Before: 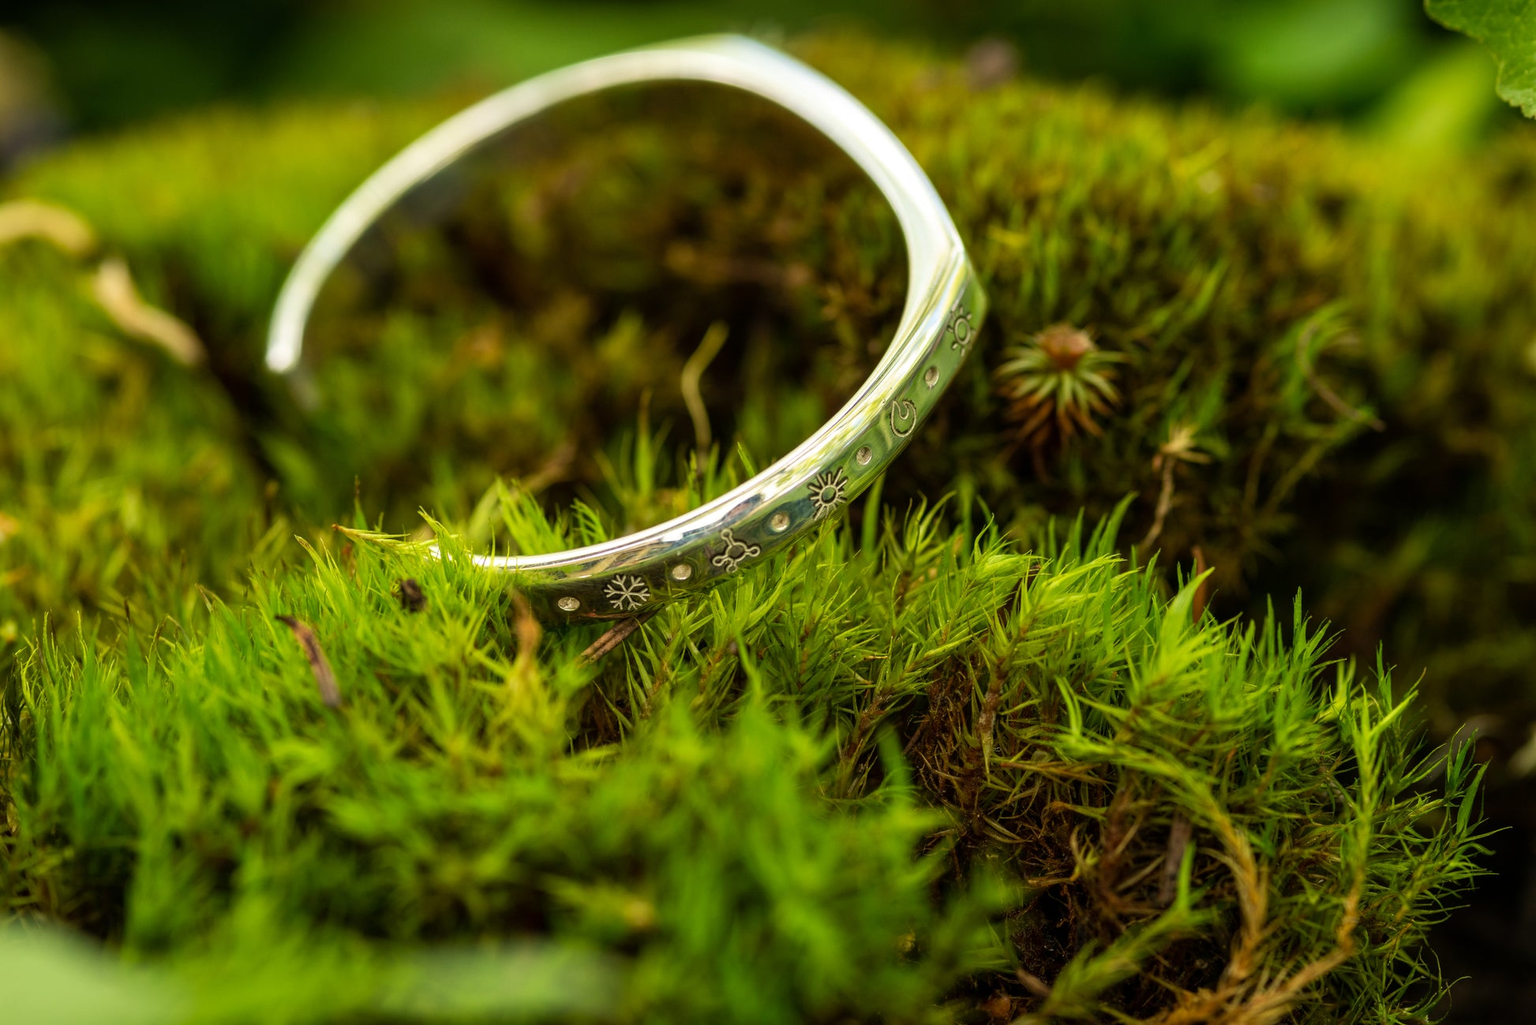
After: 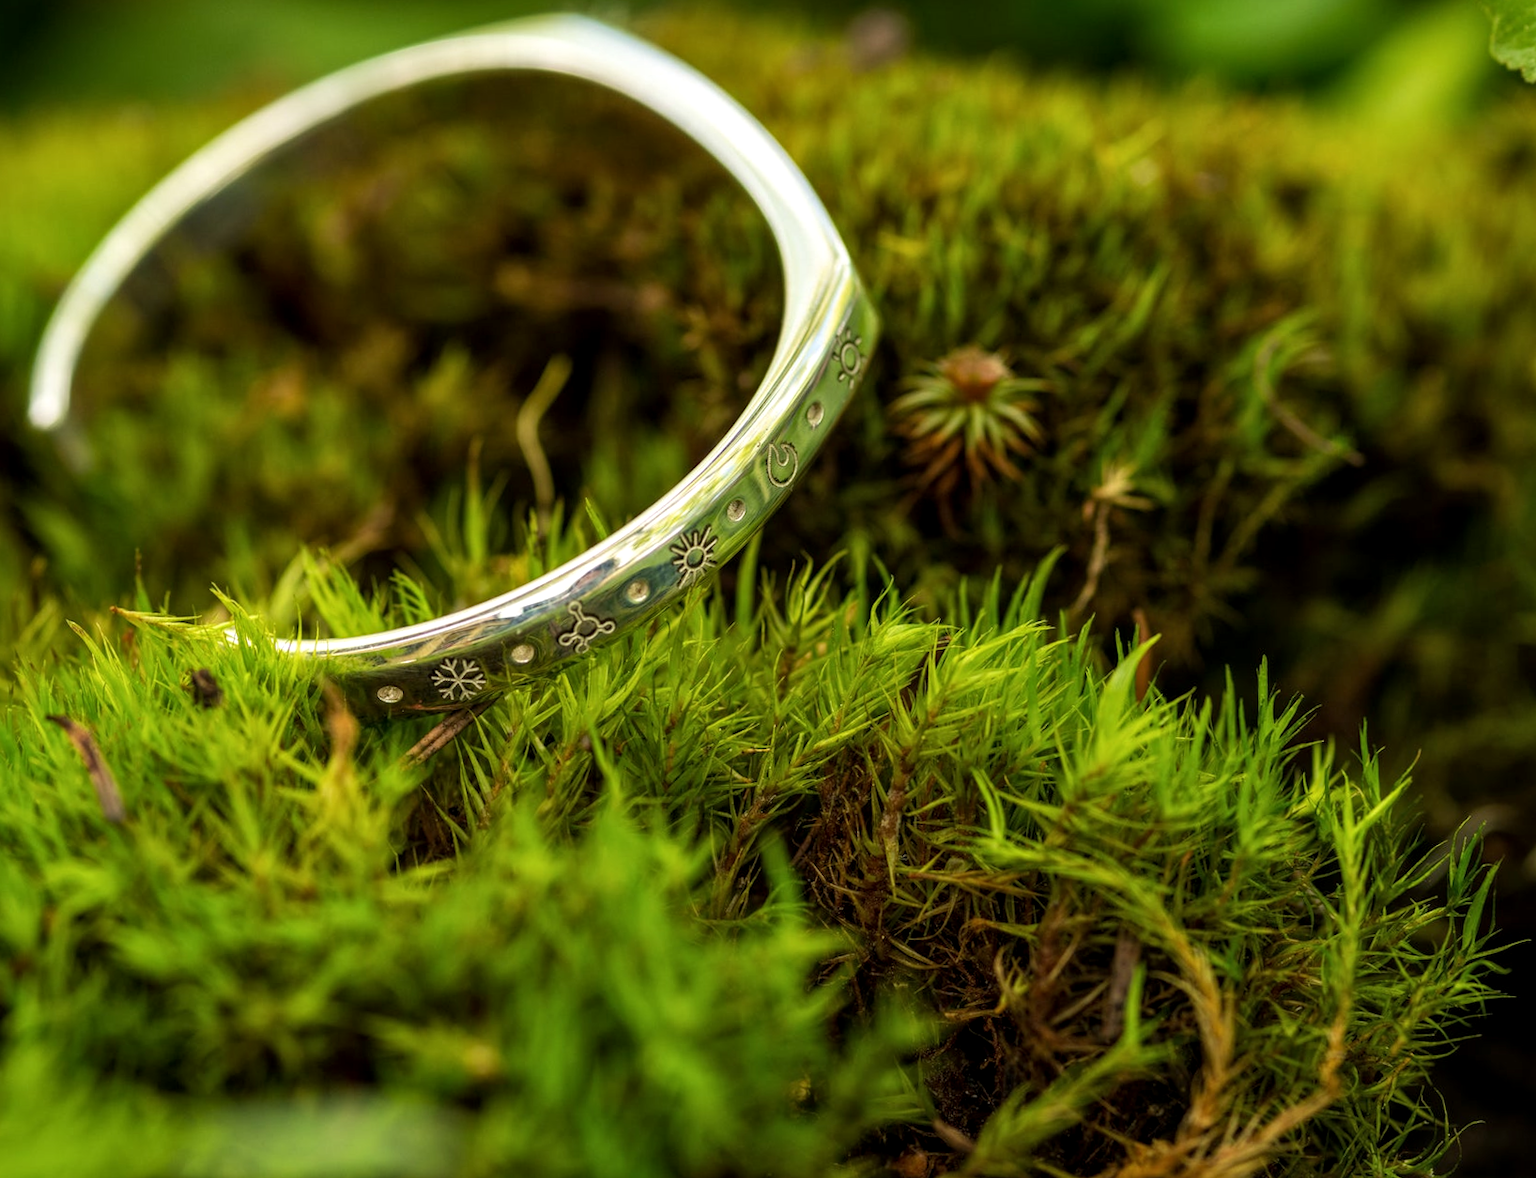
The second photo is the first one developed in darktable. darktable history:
rotate and perspective: rotation -1.32°, lens shift (horizontal) -0.031, crop left 0.015, crop right 0.985, crop top 0.047, crop bottom 0.982
tone equalizer: on, module defaults
local contrast: highlights 100%, shadows 100%, detail 120%, midtone range 0.2
crop and rotate: left 14.584%
